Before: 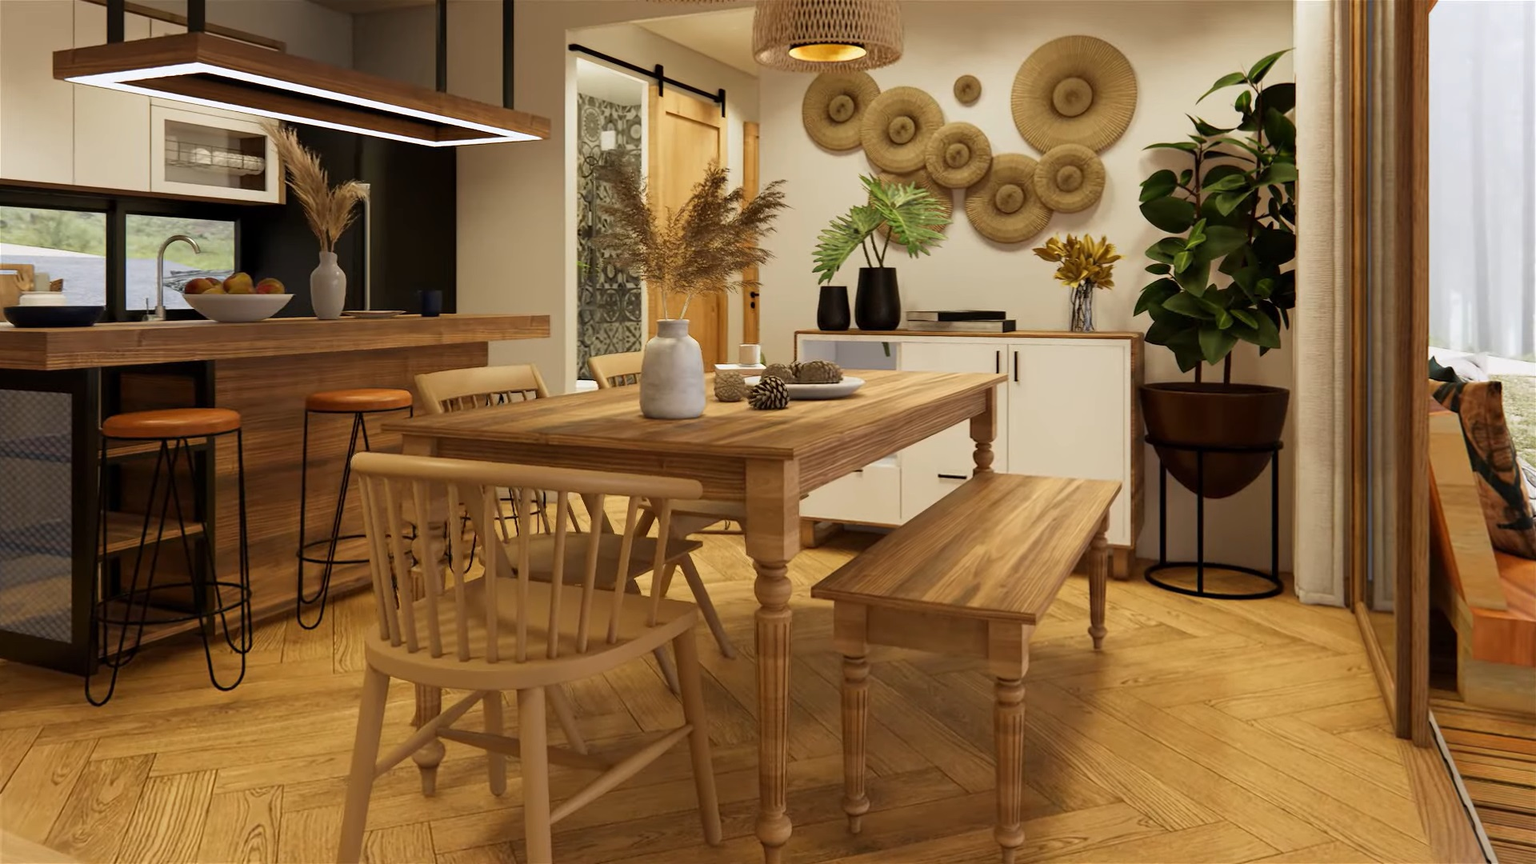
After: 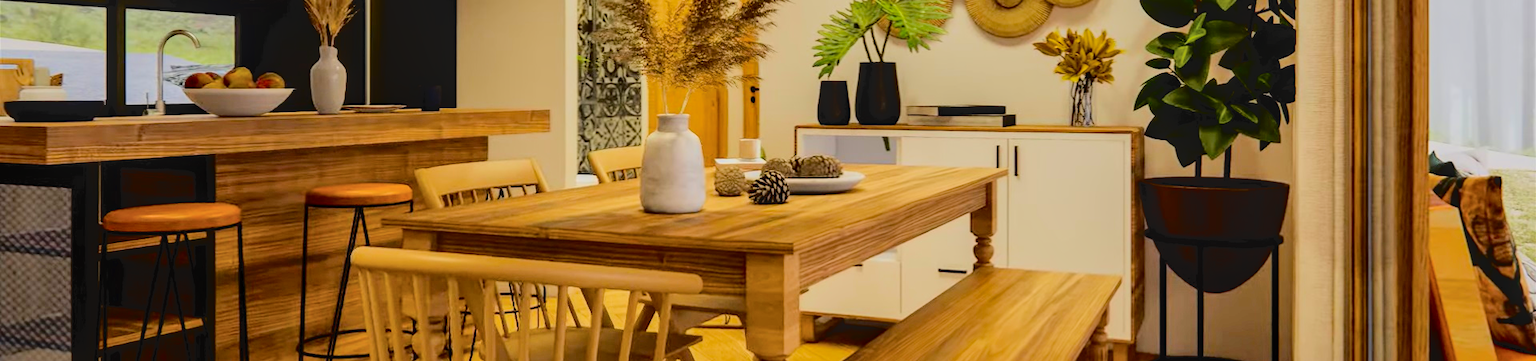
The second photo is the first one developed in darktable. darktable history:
shadows and highlights: shadows color adjustment 97.66%
tone curve: curves: ch0 [(0, 0) (0.003, 0.041) (0.011, 0.042) (0.025, 0.041) (0.044, 0.043) (0.069, 0.048) (0.1, 0.059) (0.136, 0.079) (0.177, 0.107) (0.224, 0.152) (0.277, 0.235) (0.335, 0.331) (0.399, 0.427) (0.468, 0.512) (0.543, 0.595) (0.623, 0.668) (0.709, 0.736) (0.801, 0.813) (0.898, 0.891) (1, 1)], color space Lab, independent channels, preserve colors none
exposure: exposure 0.609 EV, compensate highlight preservation false
local contrast: on, module defaults
crop and rotate: top 23.865%, bottom 34.263%
filmic rgb: black relative exposure -9.34 EV, white relative exposure 6.81 EV, threshold 3 EV, hardness 3.1, contrast 1.056, color science v6 (2022), enable highlight reconstruction true
color balance rgb: perceptual saturation grading › global saturation 33.131%, contrast 5.593%
